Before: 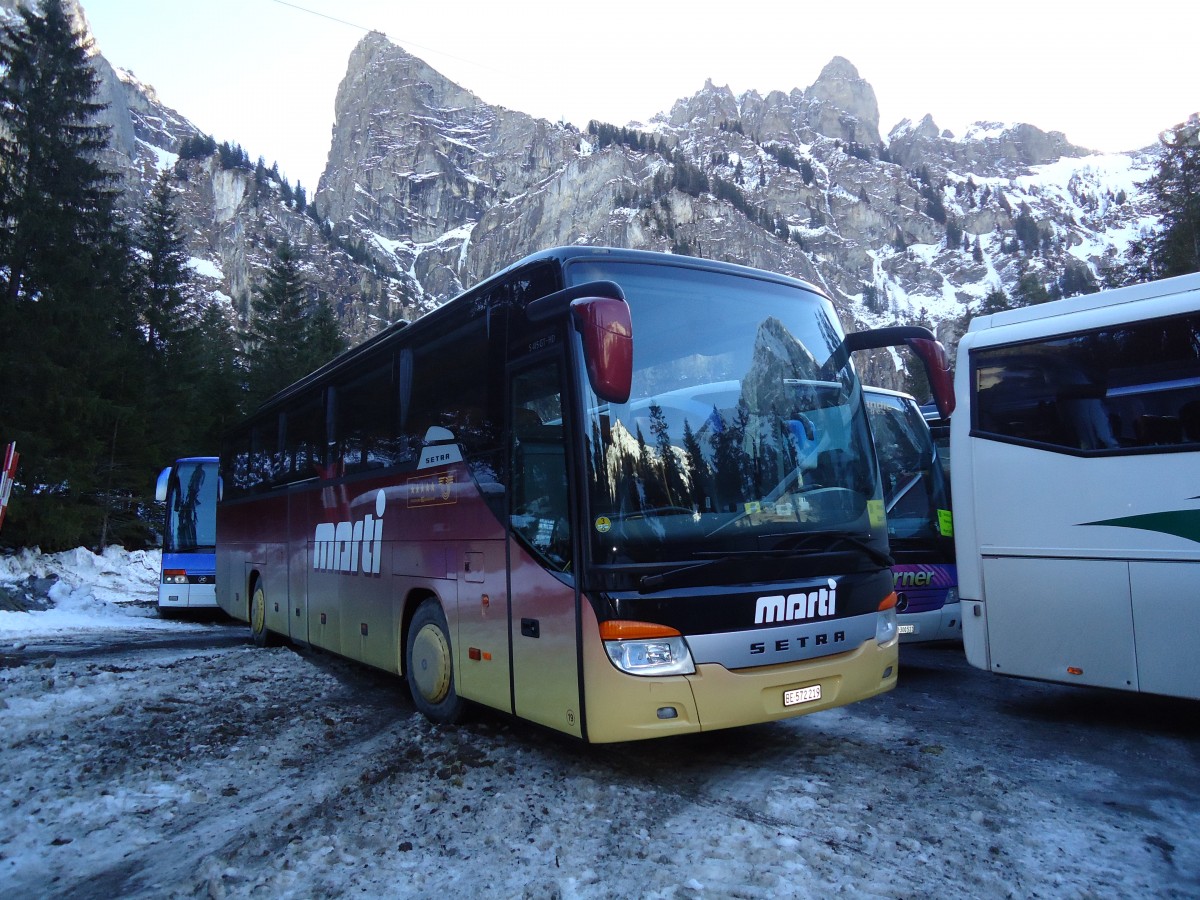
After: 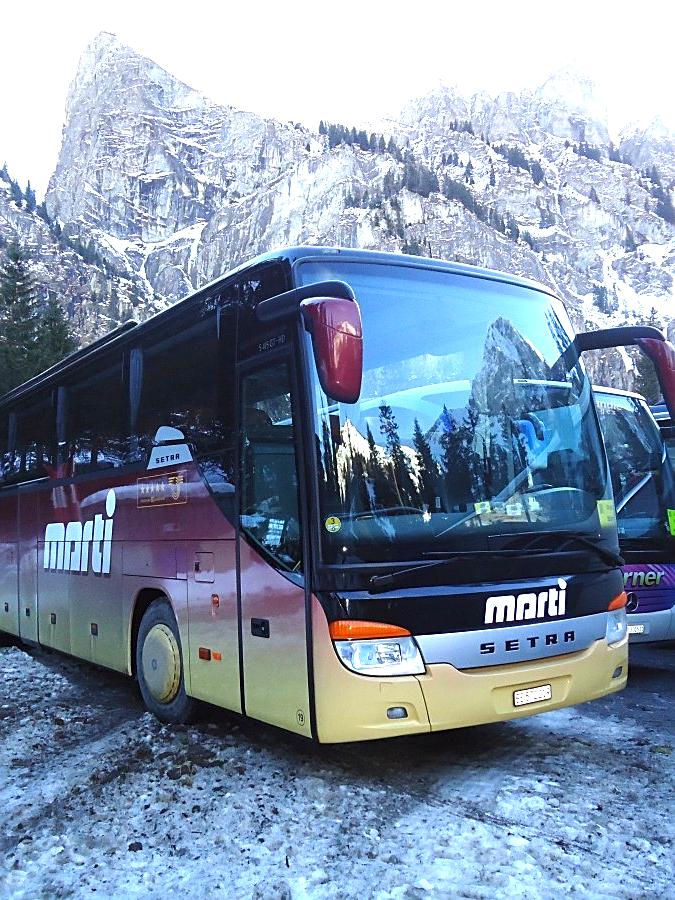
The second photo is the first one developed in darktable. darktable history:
exposure: black level correction 0, exposure 1.2 EV, compensate highlight preservation false
sharpen: on, module defaults
crop and rotate: left 22.516%, right 21.234%
